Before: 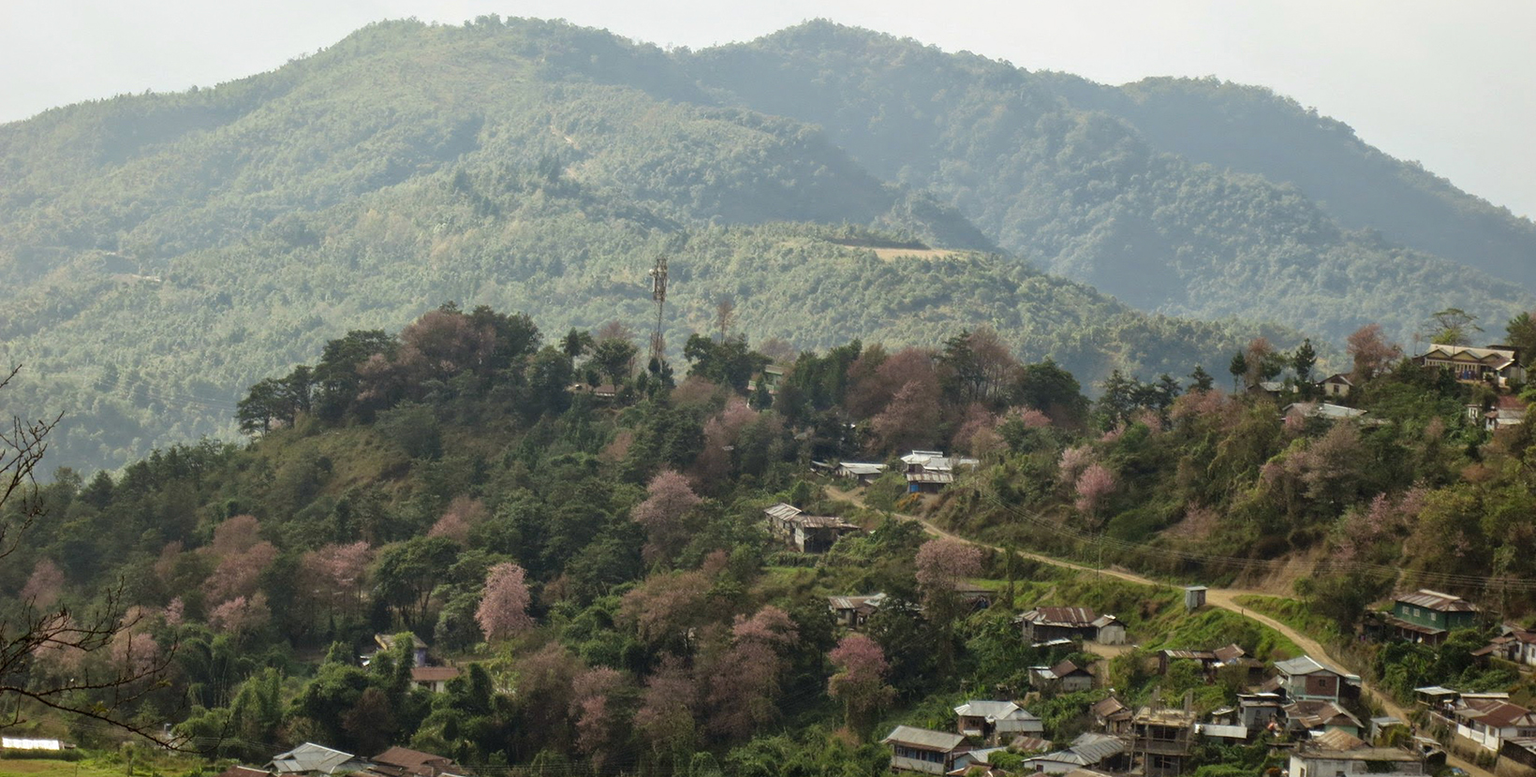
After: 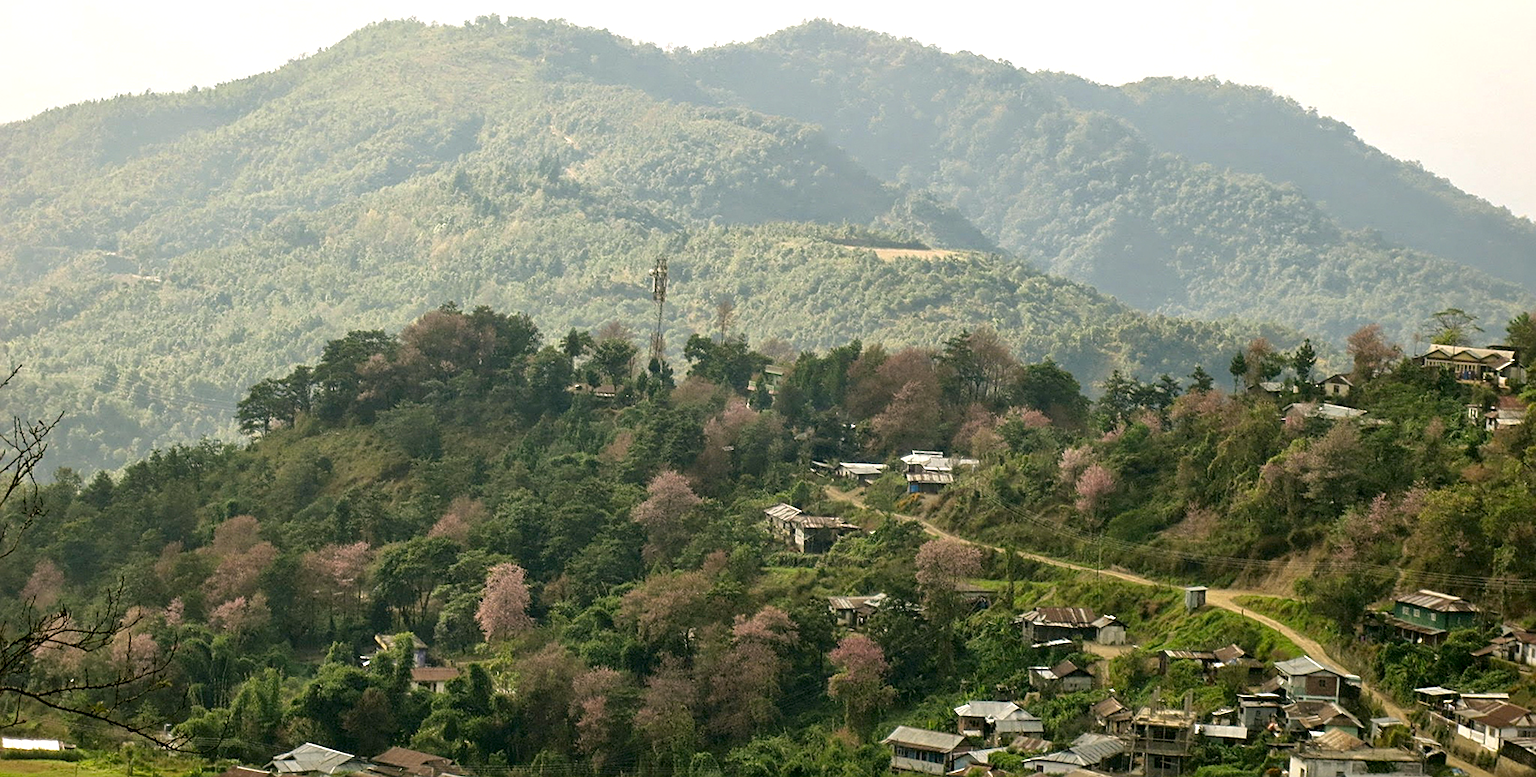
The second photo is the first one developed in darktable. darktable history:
sharpen: on, module defaults
color correction: highlights a* 4.02, highlights b* 4.98, shadows a* -7.55, shadows b* 4.98
exposure: black level correction 0.003, exposure 0.383 EV, compensate highlight preservation false
